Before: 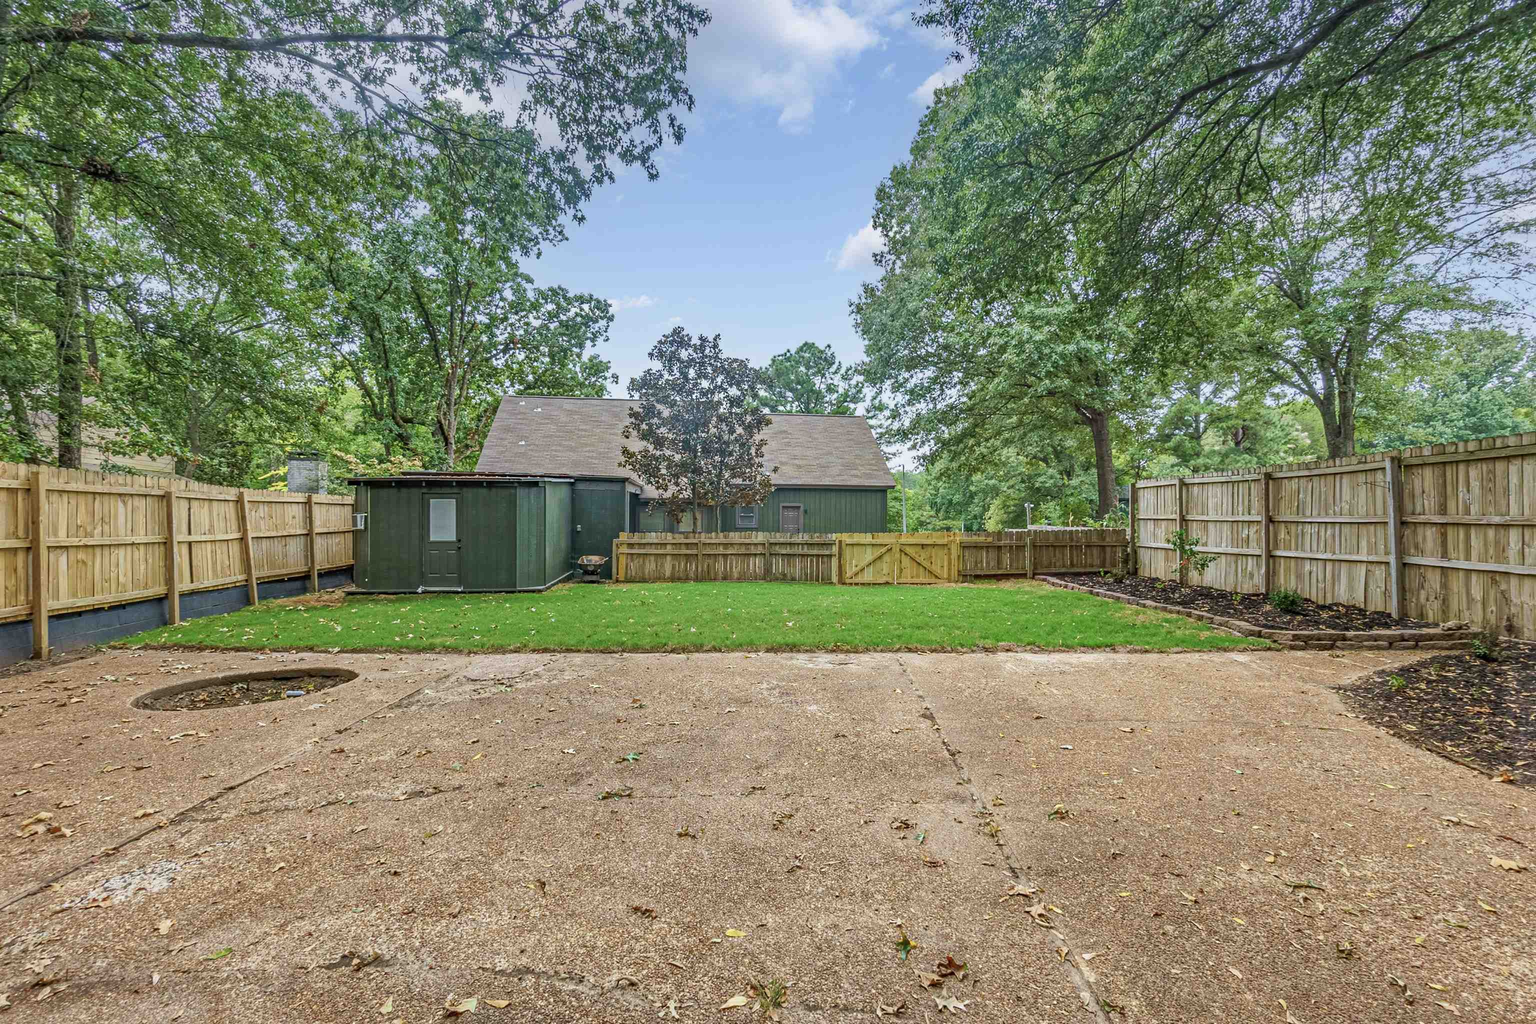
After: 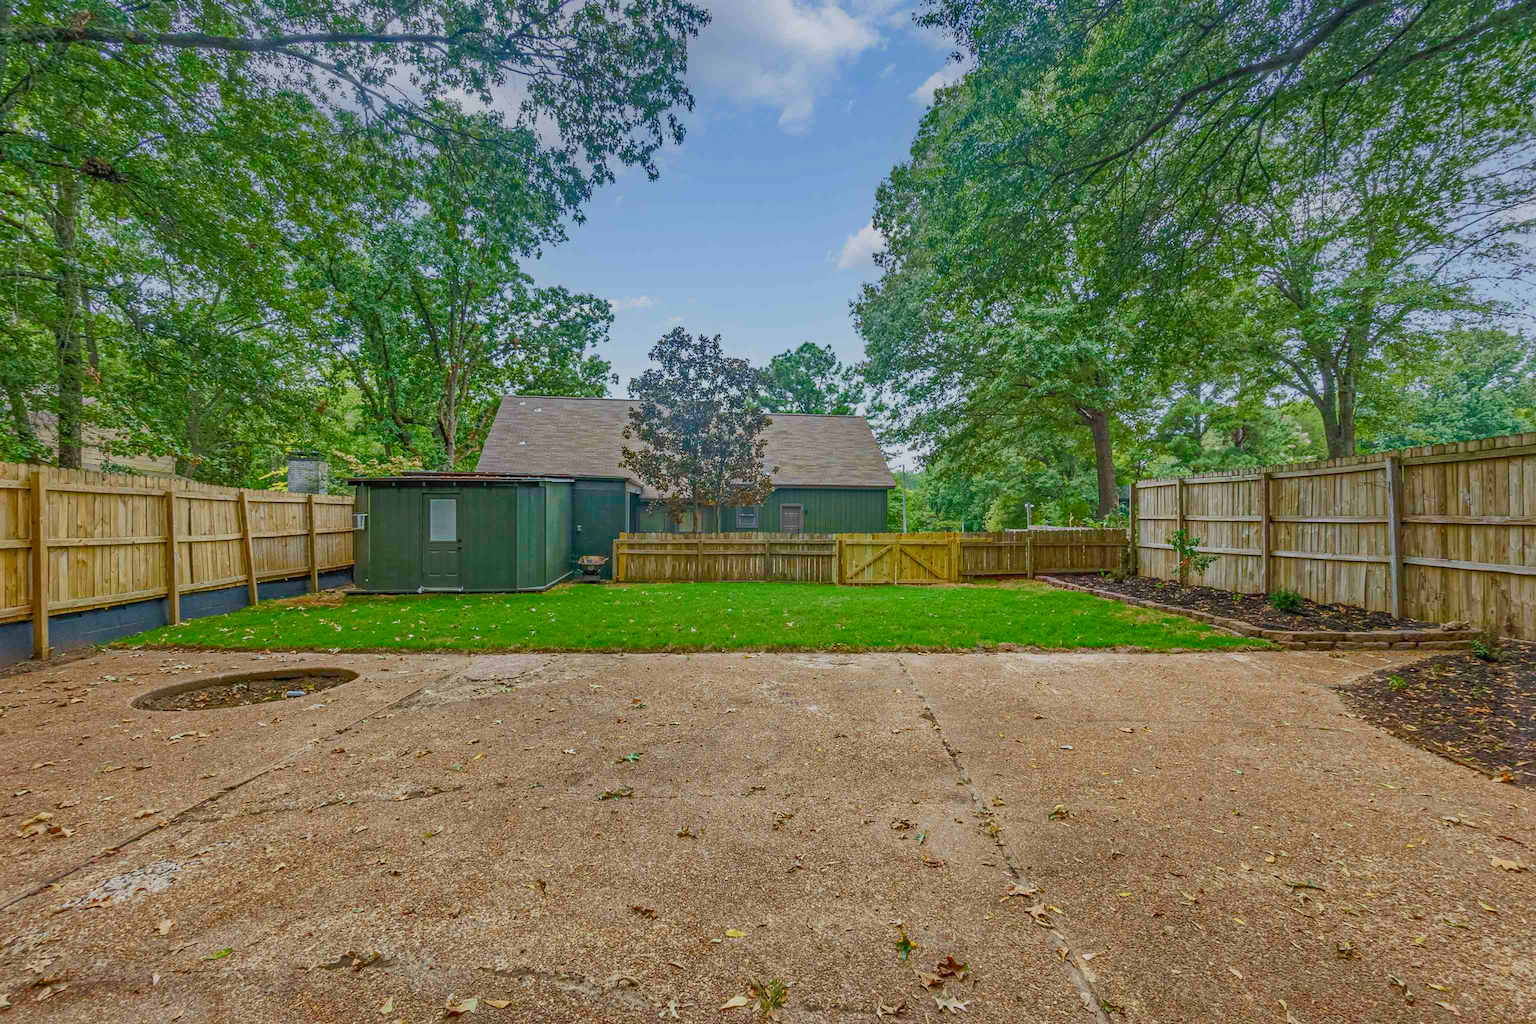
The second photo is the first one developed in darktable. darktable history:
tone equalizer: -8 EV -0.018 EV, -7 EV 0.017 EV, -6 EV -0.006 EV, -5 EV 0.008 EV, -4 EV -0.039 EV, -3 EV -0.234 EV, -2 EV -0.649 EV, -1 EV -0.978 EV, +0 EV -0.973 EV
exposure: black level correction 0, exposure 0.499 EV, compensate exposure bias true, compensate highlight preservation false
color balance rgb: shadows lift › chroma 1.034%, shadows lift › hue 243.03°, perceptual saturation grading › global saturation 21.223%, perceptual saturation grading › highlights -19.993%, perceptual saturation grading › shadows 29.795%
